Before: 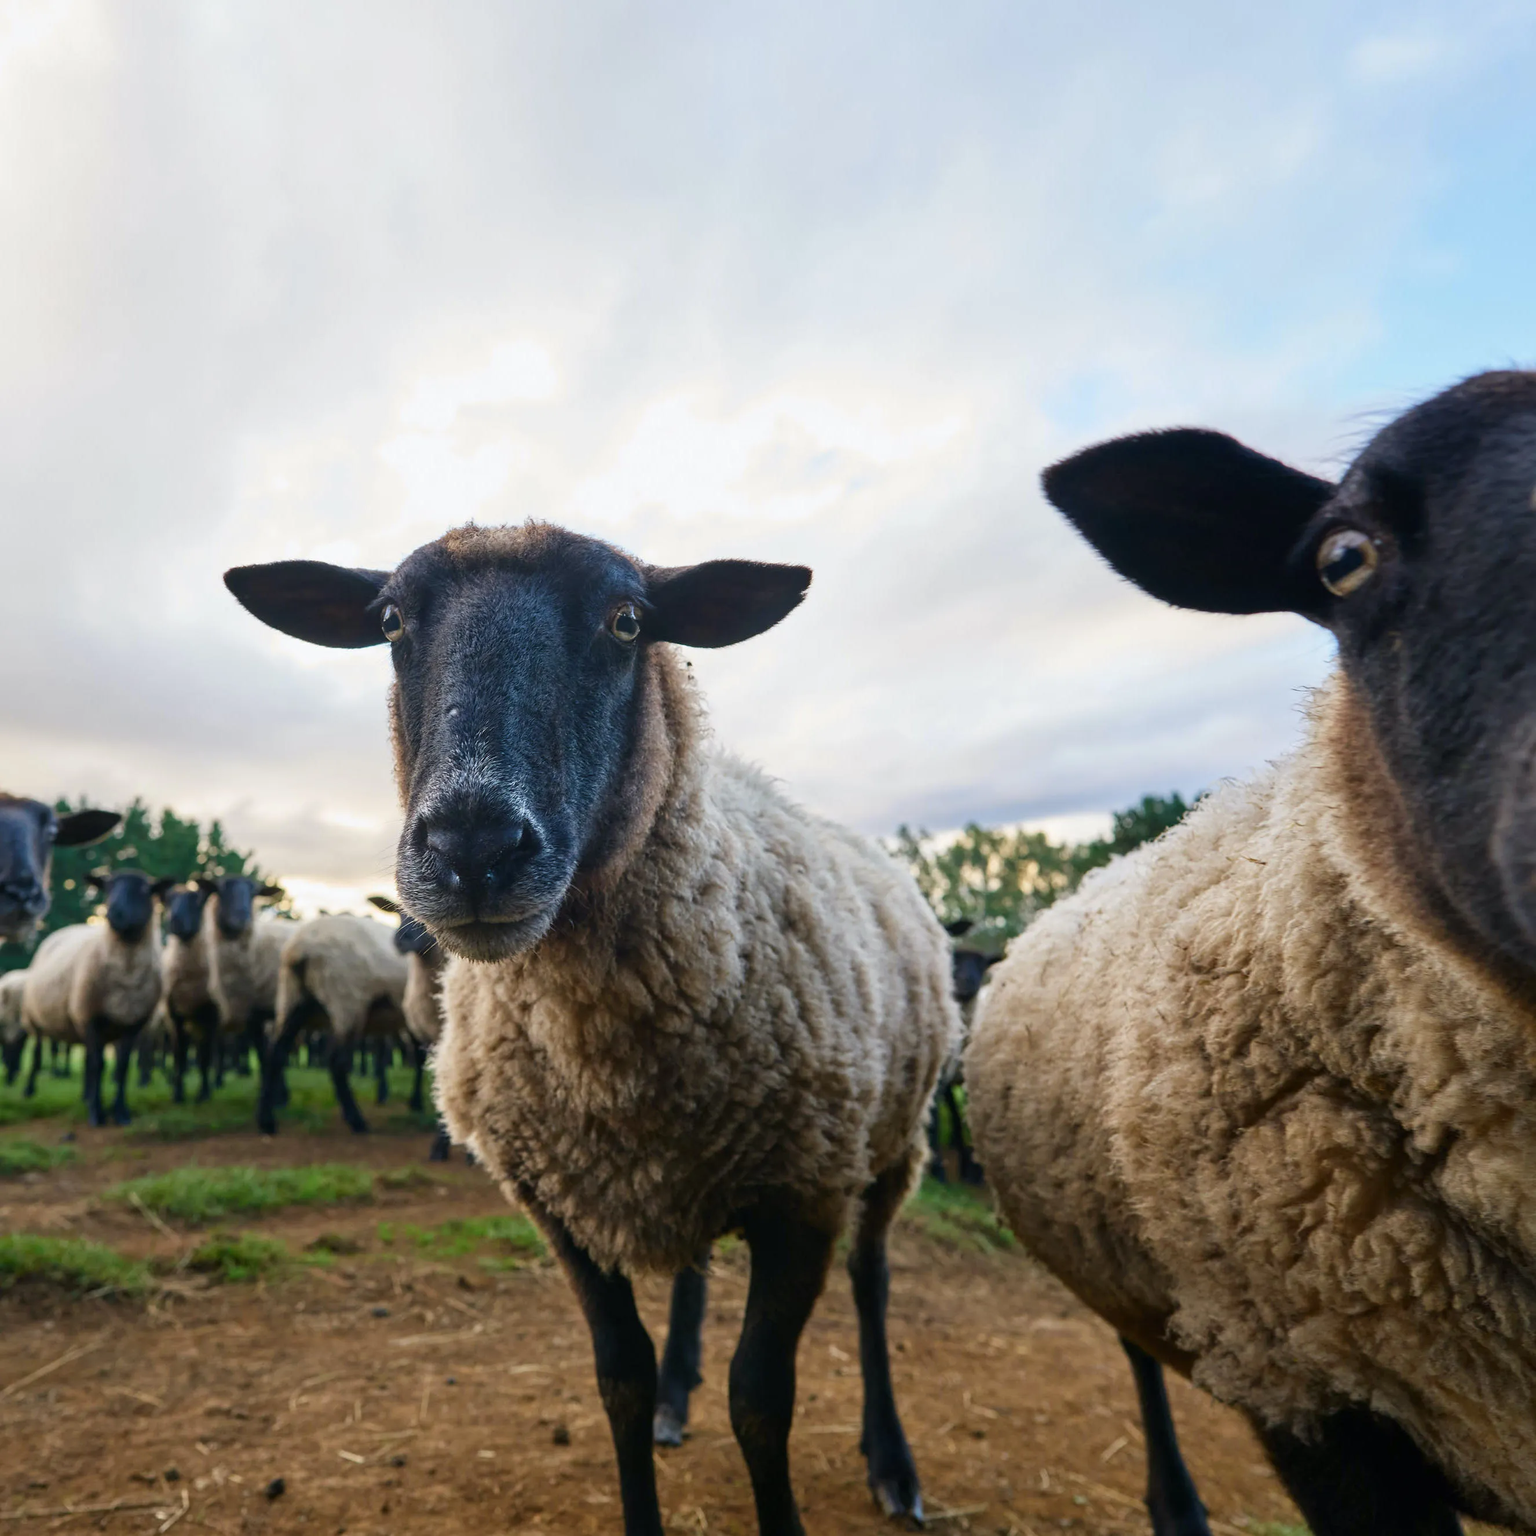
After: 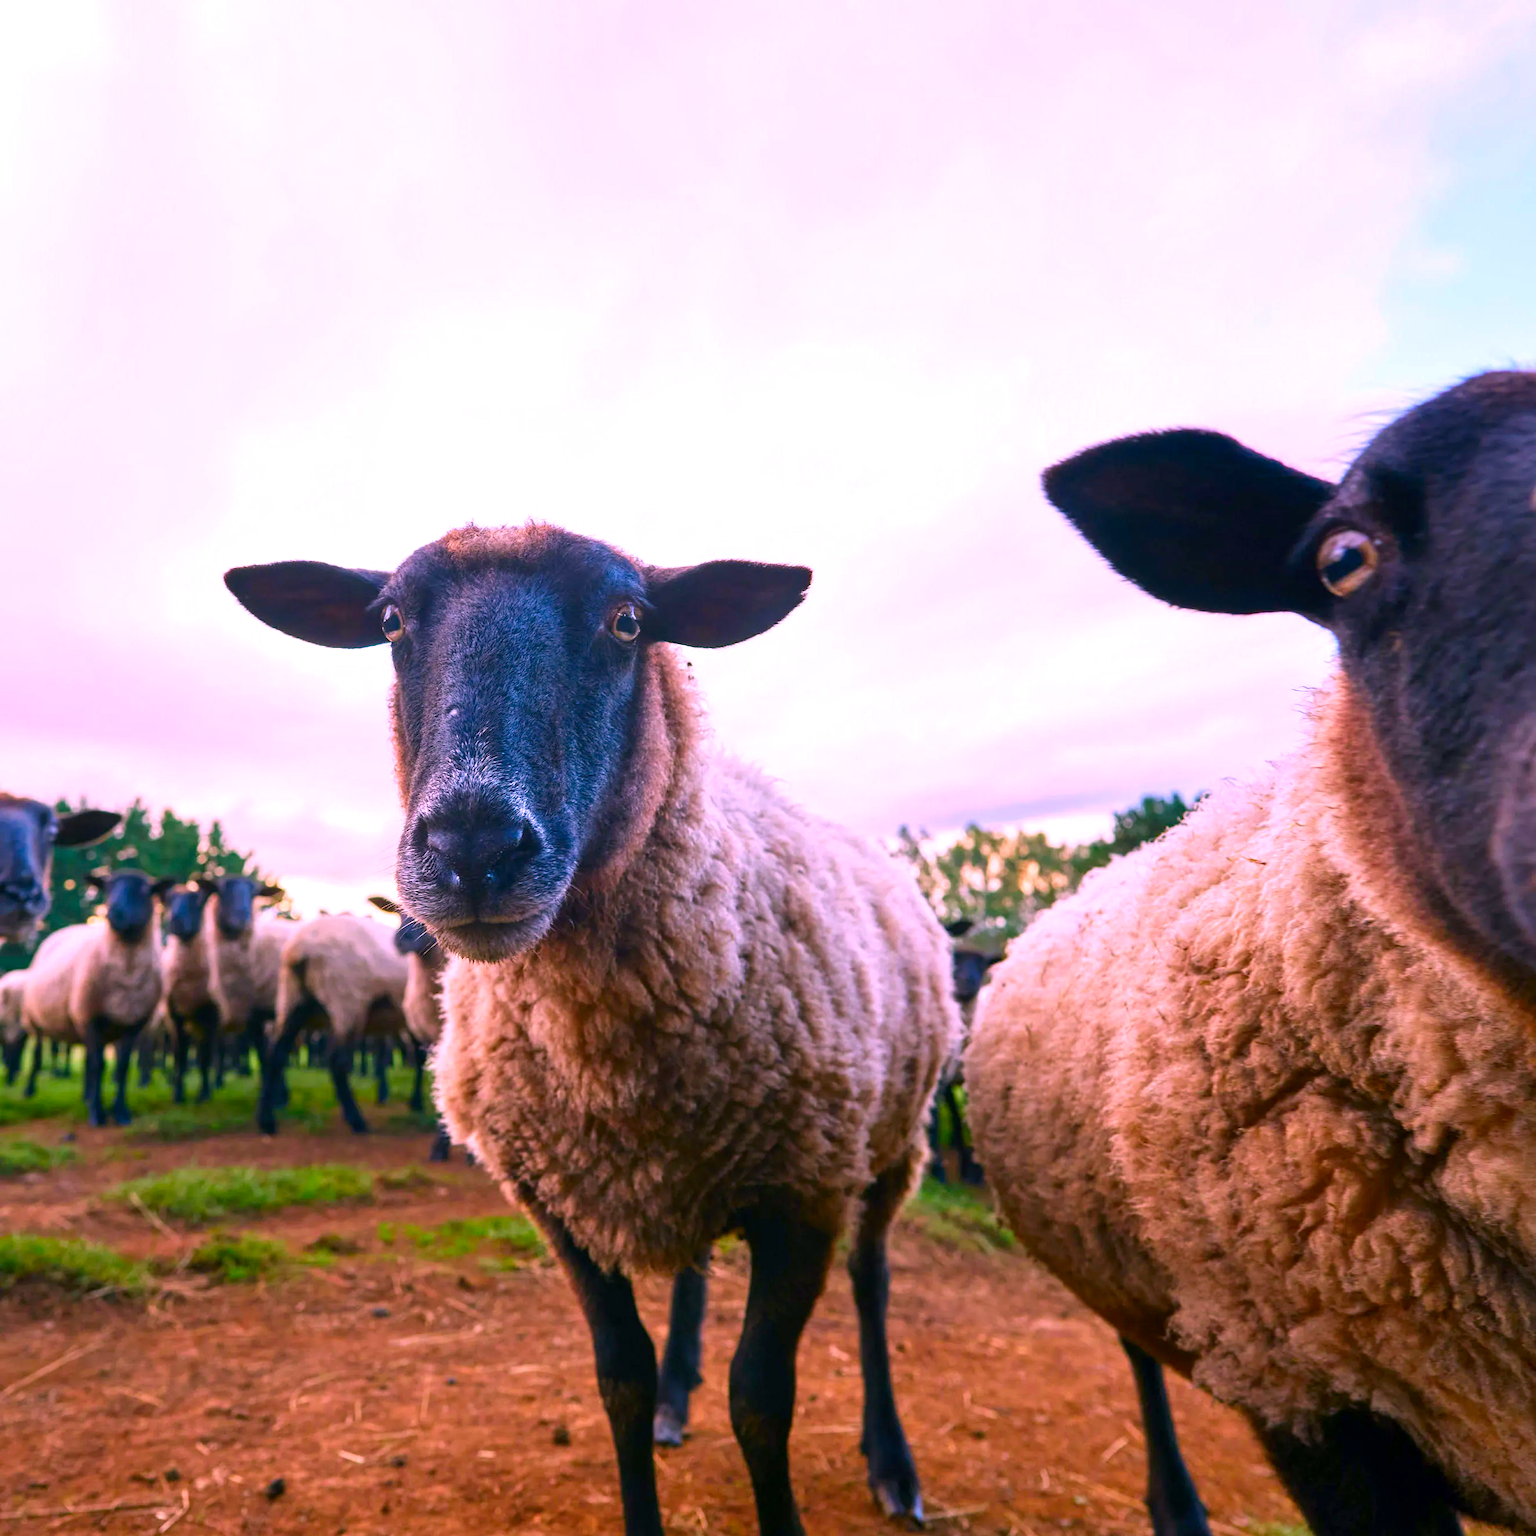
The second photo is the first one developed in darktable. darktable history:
color correction: highlights a* 18.79, highlights b* -11.88, saturation 1.7
exposure: black level correction 0.001, exposure 0.5 EV, compensate highlight preservation false
